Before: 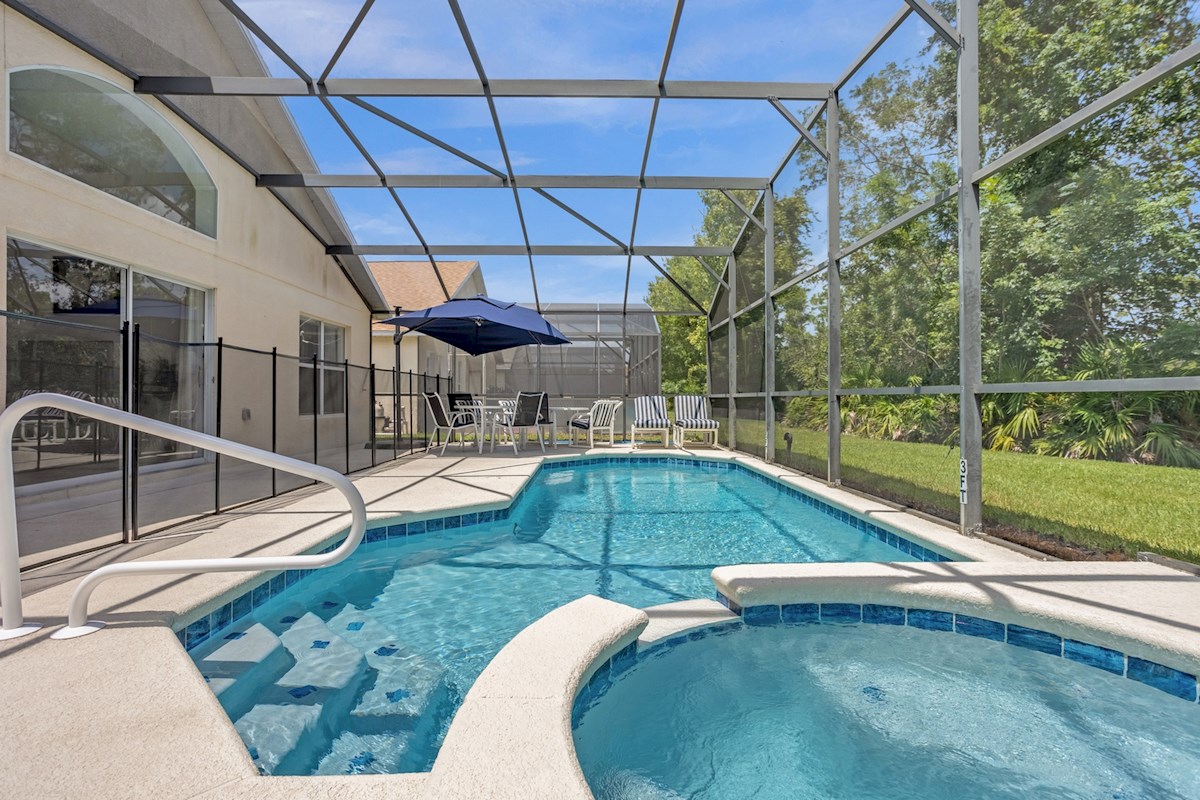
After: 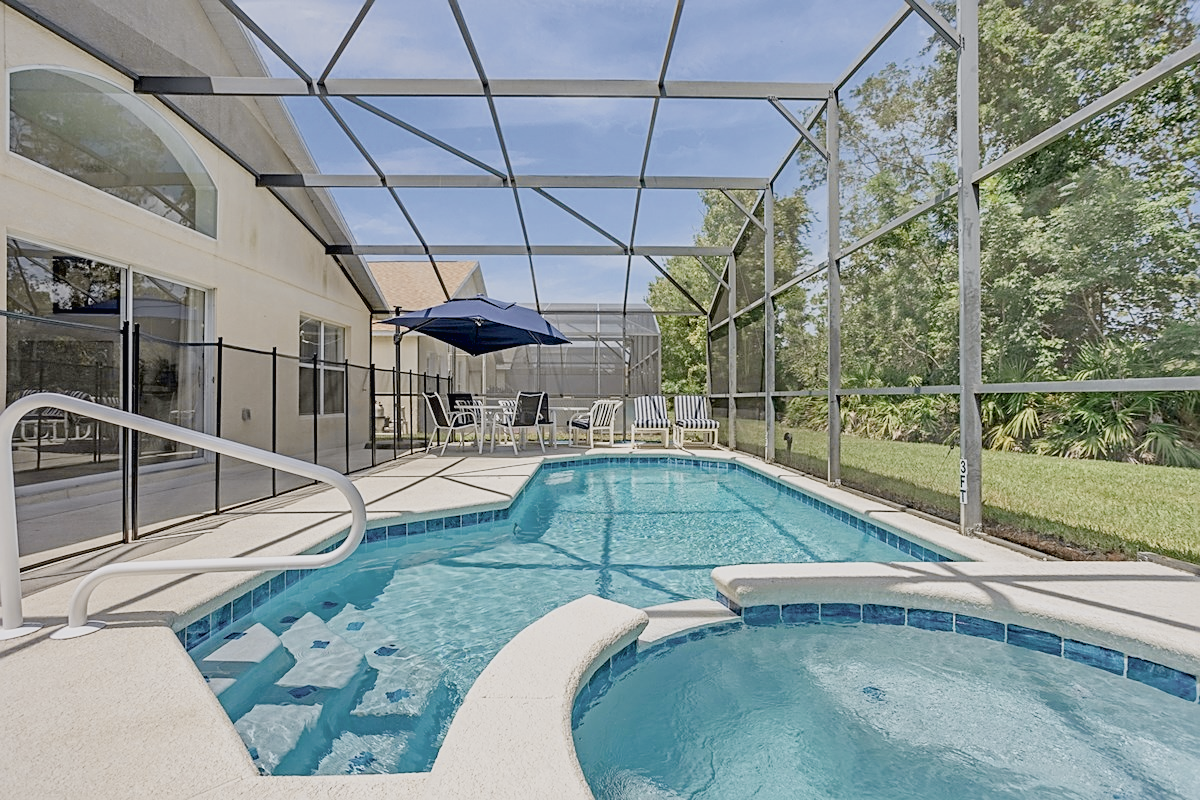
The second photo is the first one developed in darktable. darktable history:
tone curve: curves: ch0 [(0, 0.013) (0.054, 0.018) (0.205, 0.191) (0.289, 0.292) (0.39, 0.424) (0.493, 0.551) (0.647, 0.752) (0.778, 0.895) (1, 0.998)]; ch1 [(0, 0) (0.385, 0.343) (0.439, 0.415) (0.494, 0.495) (0.501, 0.501) (0.51, 0.509) (0.54, 0.546) (0.586, 0.606) (0.66, 0.701) (0.783, 0.804) (1, 1)]; ch2 [(0, 0) (0.32, 0.281) (0.403, 0.399) (0.441, 0.428) (0.47, 0.469) (0.498, 0.496) (0.524, 0.538) (0.566, 0.579) (0.633, 0.665) (0.7, 0.711) (1, 1)], color space Lab, independent channels, preserve colors none
color balance rgb: shadows lift › chroma 1%, shadows lift › hue 113°, highlights gain › chroma 0.2%, highlights gain › hue 333°, perceptual saturation grading › global saturation 20%, perceptual saturation grading › highlights -50%, perceptual saturation grading › shadows 25%, contrast -30%
contrast brightness saturation: contrast 0.1, saturation -0.36
sharpen: on, module defaults
filmic rgb: black relative exposure -7.65 EV, white relative exposure 4.56 EV, hardness 3.61, color science v6 (2022)
